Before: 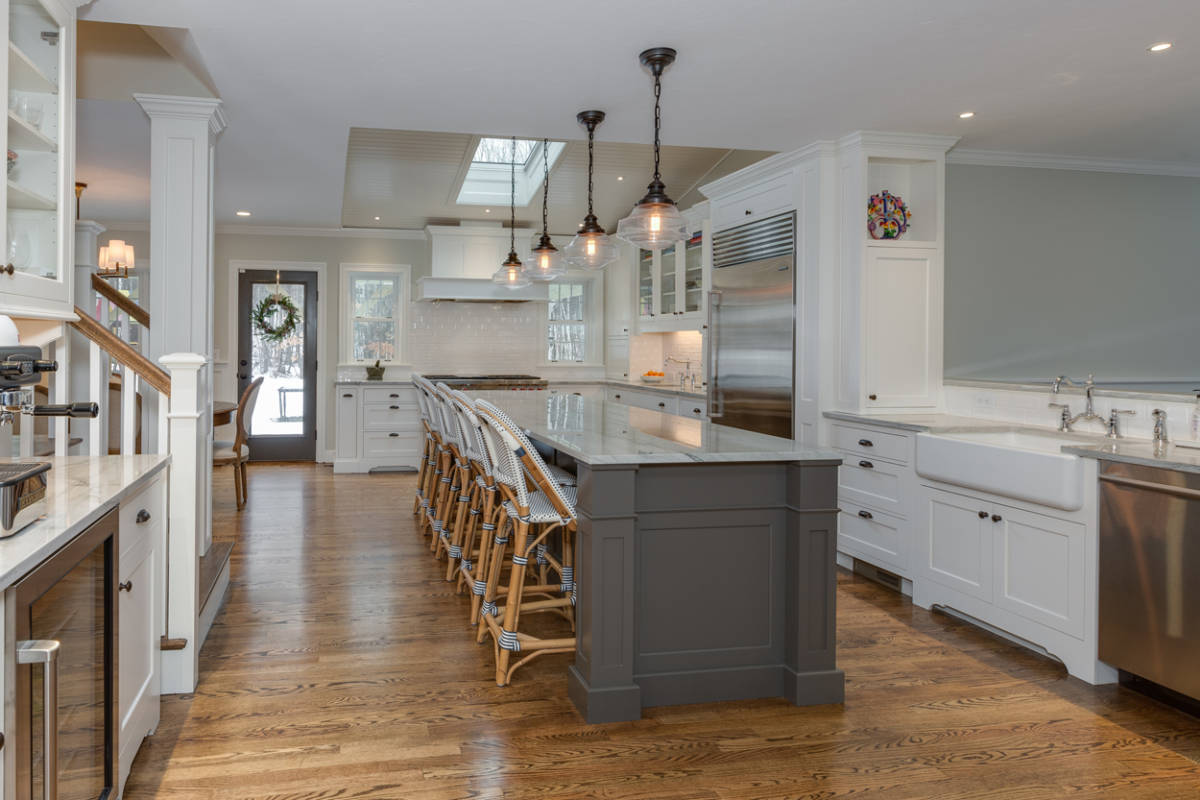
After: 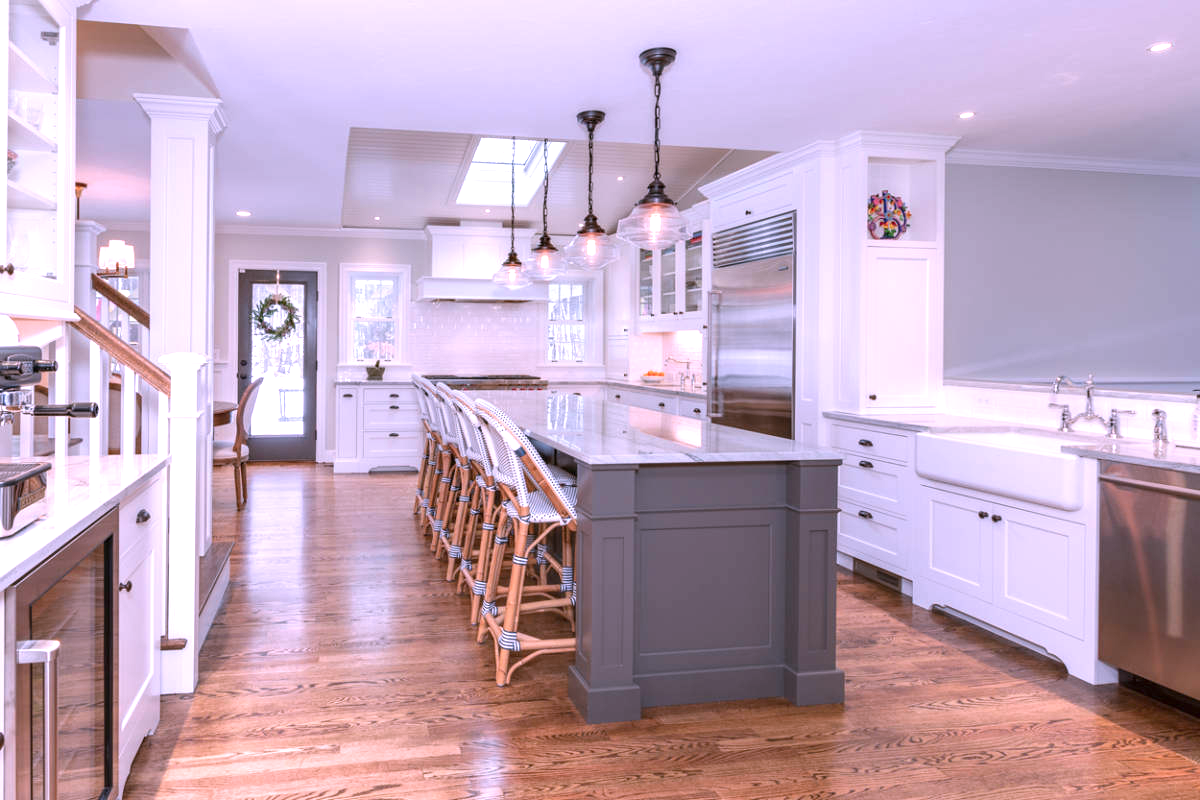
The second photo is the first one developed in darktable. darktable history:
exposure: black level correction 0.001, exposure 0.955 EV, compensate exposure bias true, compensate highlight preservation false
color correction: highlights a* 15.03, highlights b* -25.07
